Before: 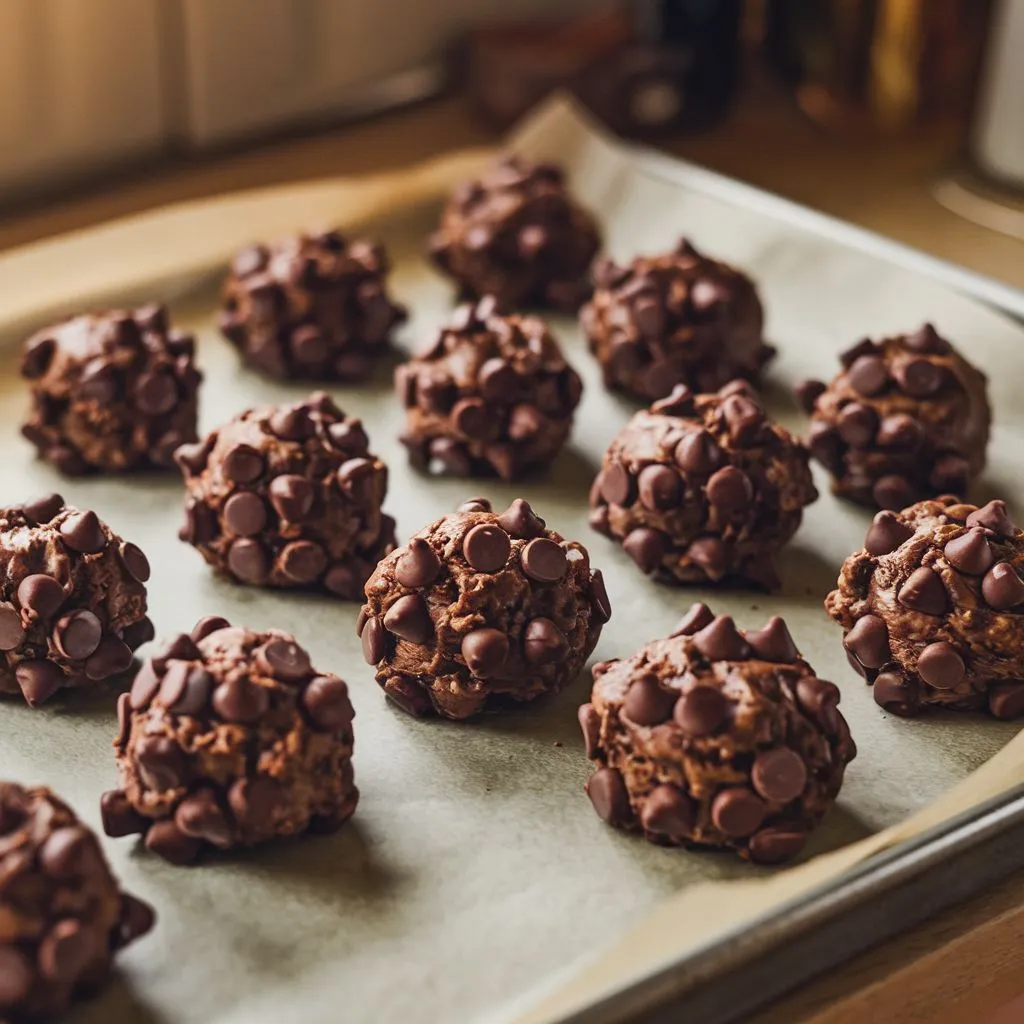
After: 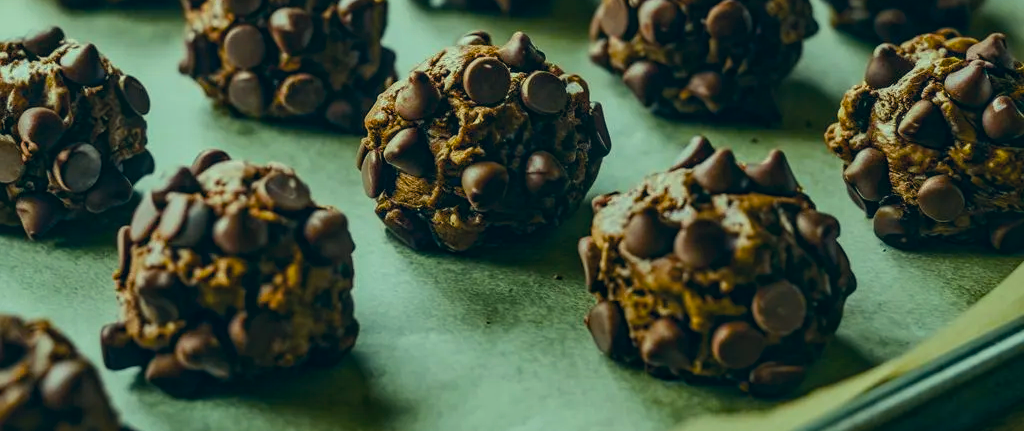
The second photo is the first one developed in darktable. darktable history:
exposure: exposure -0.367 EV, compensate exposure bias true, compensate highlight preservation false
color balance rgb: power › luminance -8.798%, linear chroma grading › shadows -7.782%, linear chroma grading › global chroma 9.804%, perceptual saturation grading › global saturation 36.015%, perceptual saturation grading › shadows 35.15%
local contrast: on, module defaults
crop: top 45.672%, bottom 12.163%
color correction: highlights a* -19.95, highlights b* 9.8, shadows a* -20.55, shadows b* -10.6
